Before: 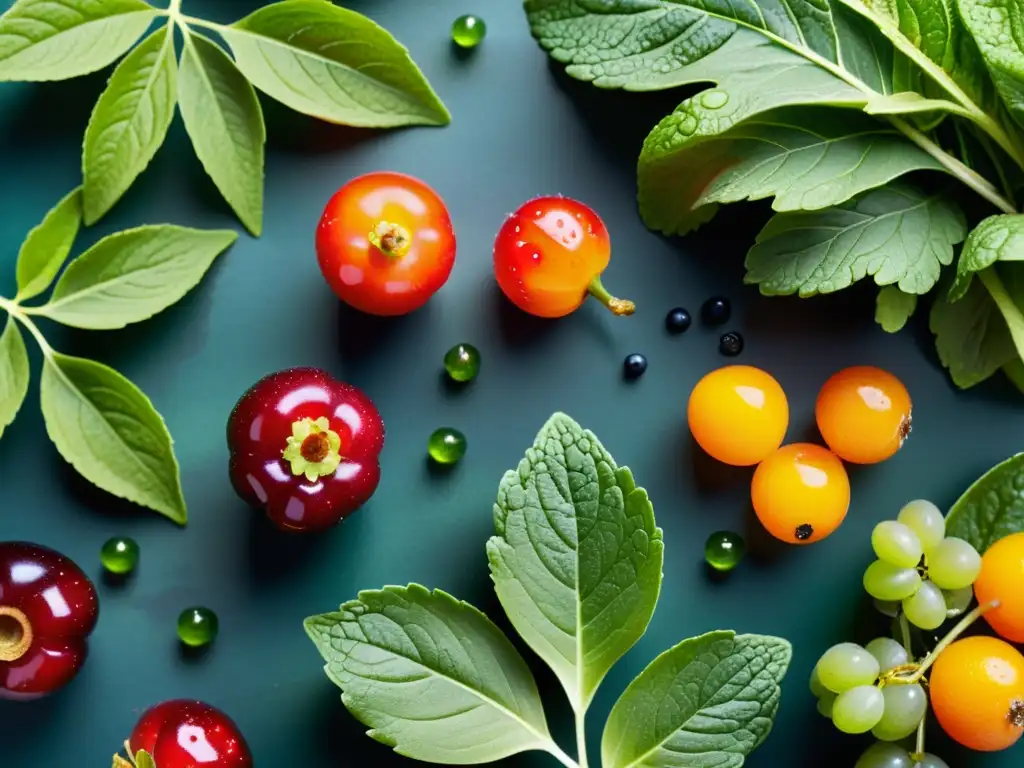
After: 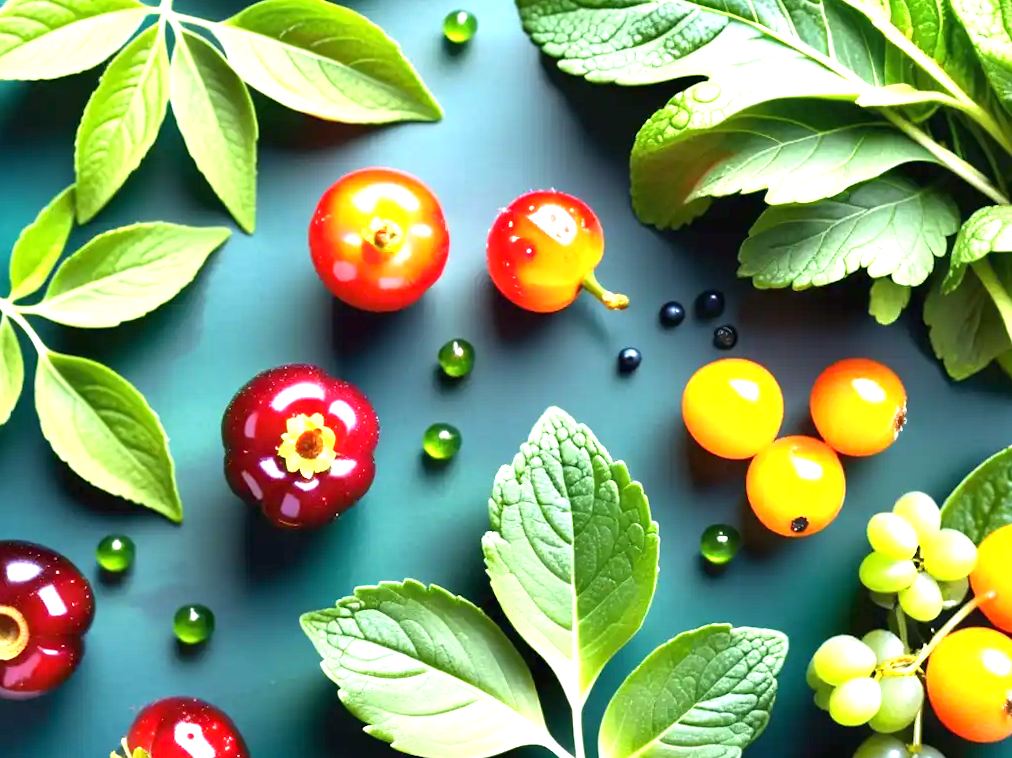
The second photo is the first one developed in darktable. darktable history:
exposure: black level correction 0, exposure 1.388 EV, compensate exposure bias true, compensate highlight preservation false
rotate and perspective: rotation -0.45°, automatic cropping original format, crop left 0.008, crop right 0.992, crop top 0.012, crop bottom 0.988
